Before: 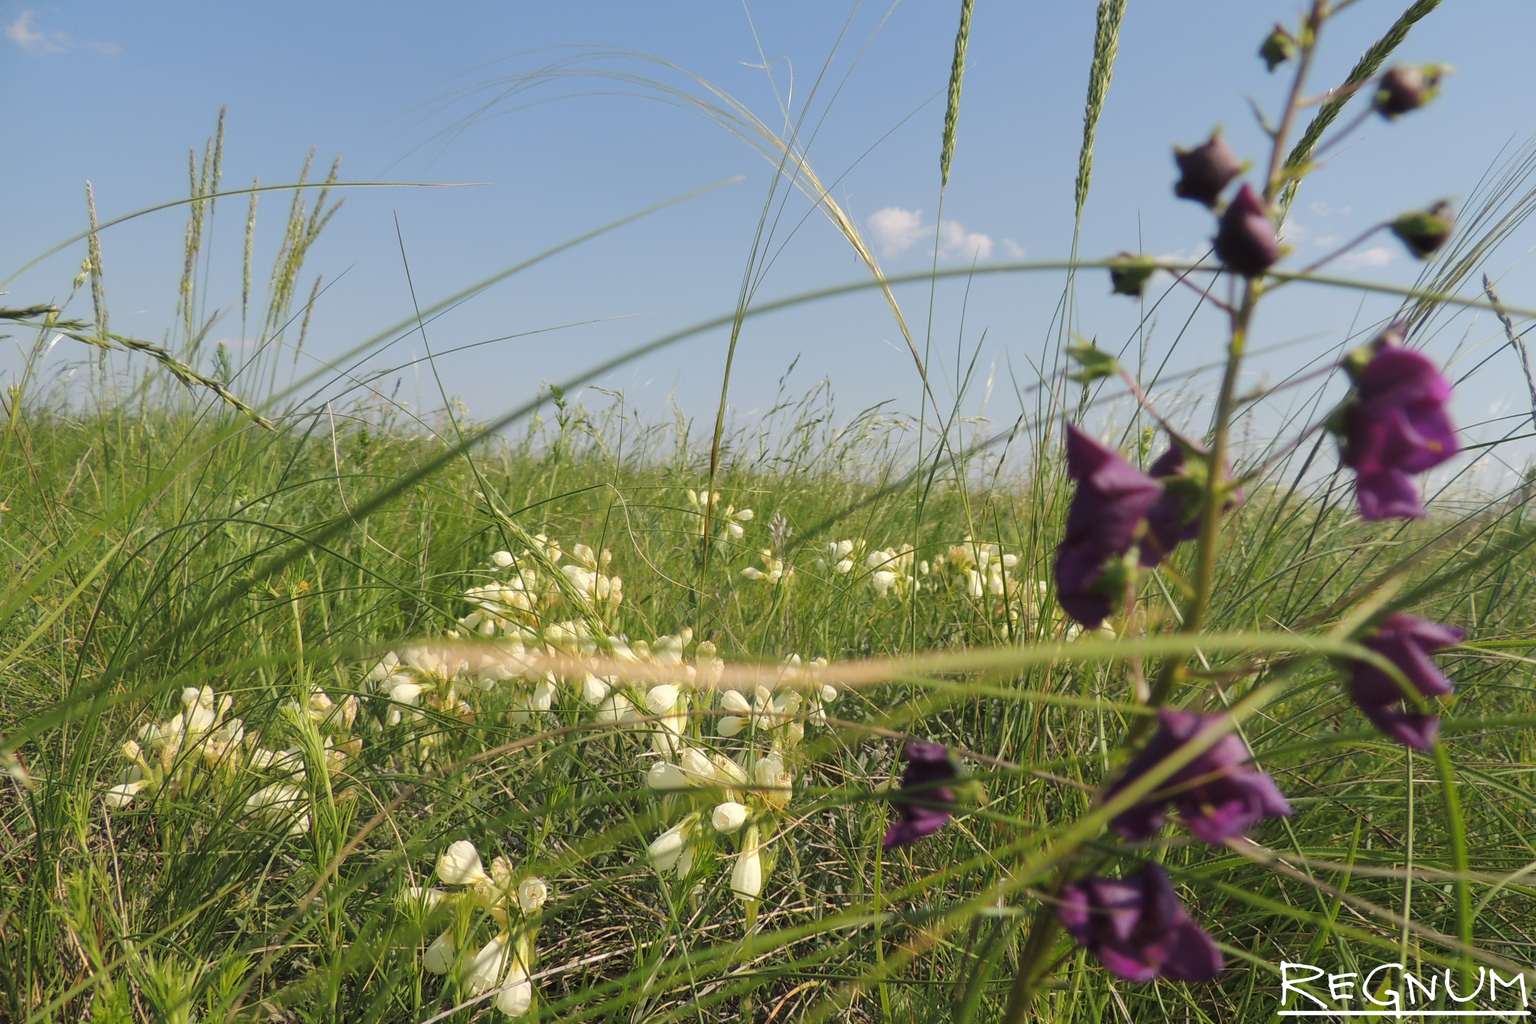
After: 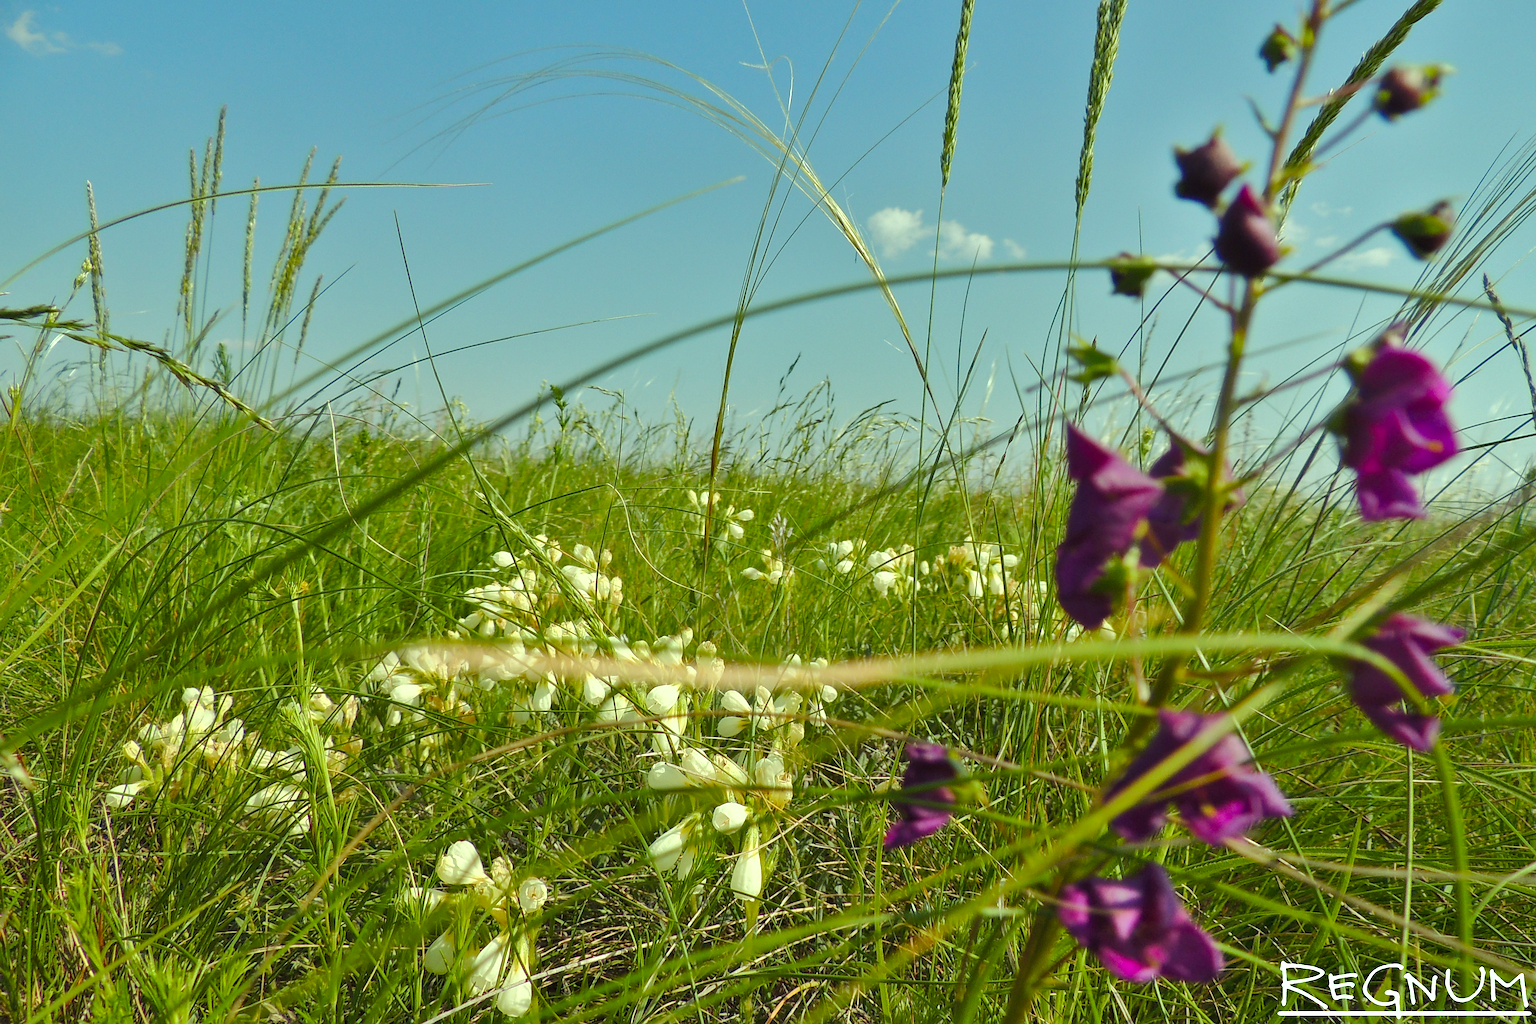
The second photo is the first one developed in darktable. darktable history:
color balance rgb: highlights gain › luminance 15.683%, highlights gain › chroma 6.963%, highlights gain › hue 126.96°, linear chroma grading › global chroma 13.277%, perceptual saturation grading › global saturation 13.64%, perceptual saturation grading › highlights -30.62%, perceptual saturation grading › shadows 51.526%, global vibrance 9.745%
sharpen: on, module defaults
shadows and highlights: shadows 60.13, soften with gaussian
